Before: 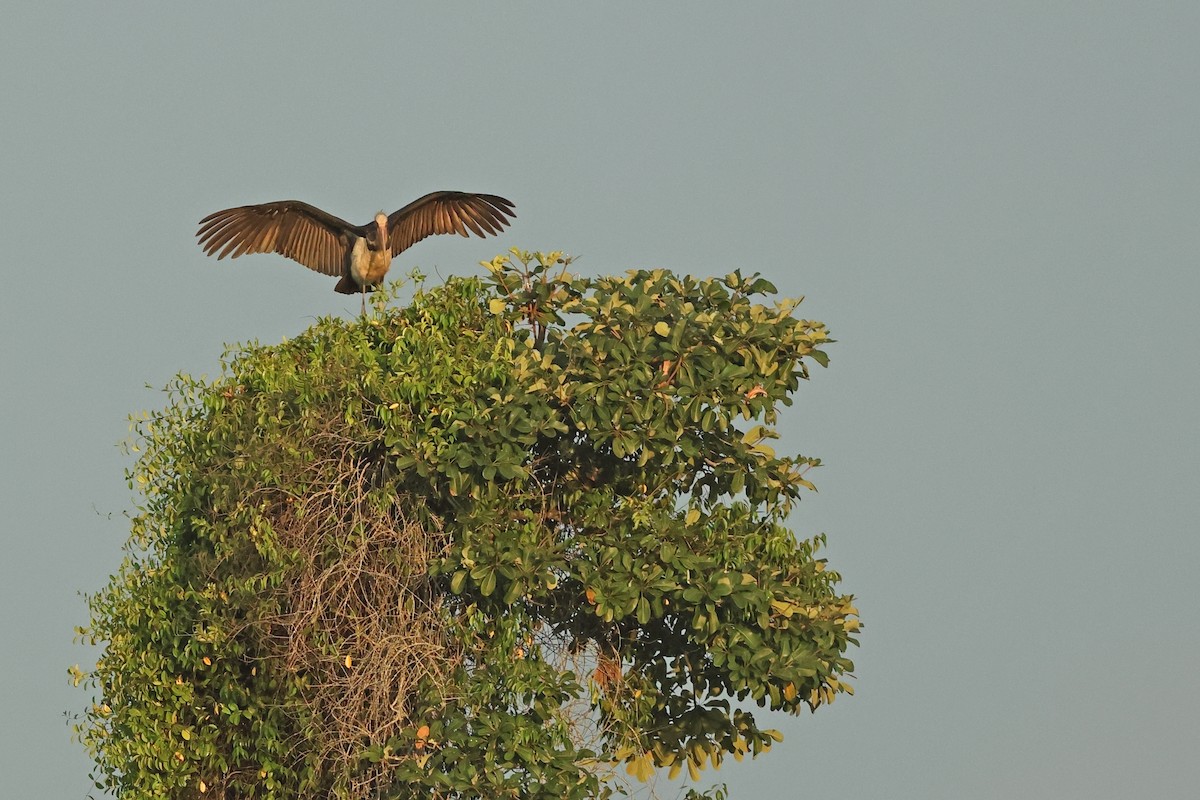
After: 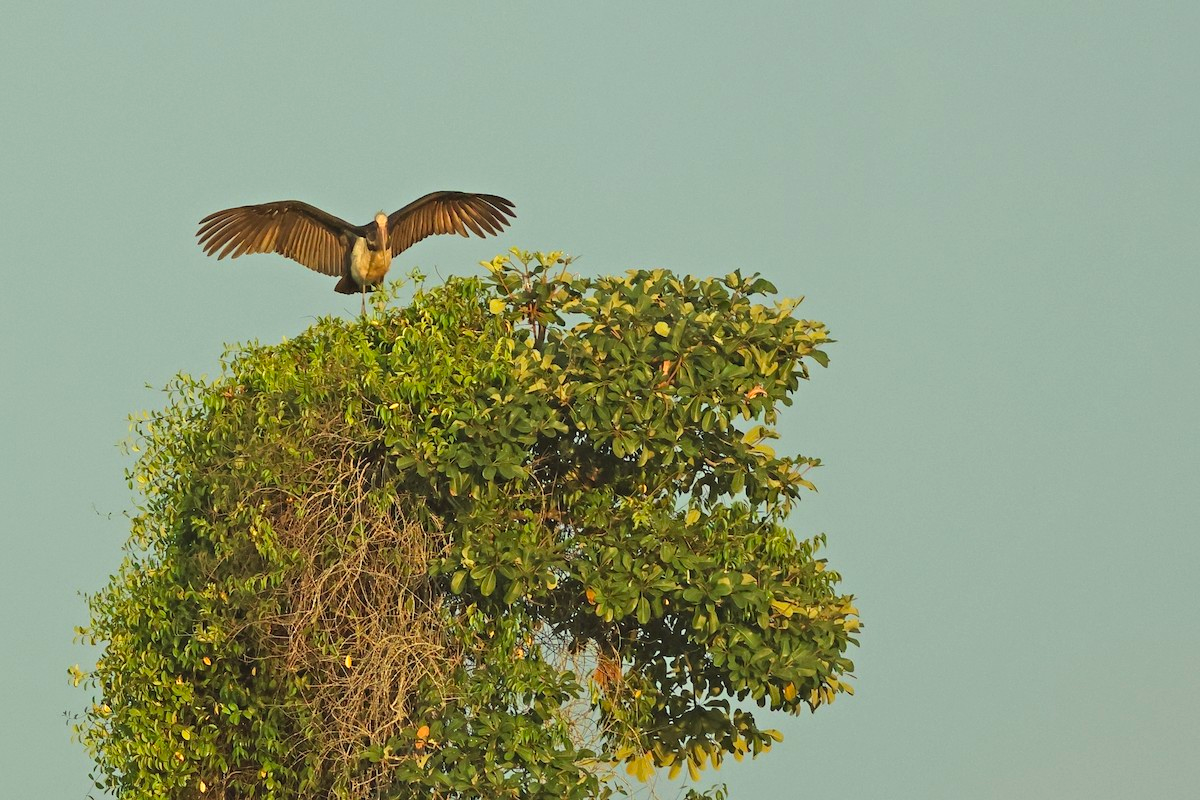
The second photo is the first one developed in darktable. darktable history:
exposure: black level correction 0, exposure 0.301 EV, compensate highlight preservation false
color balance rgb: shadows lift › chroma 1%, shadows lift › hue 30.76°, linear chroma grading › global chroma 15.514%, perceptual saturation grading › global saturation 0.25%
velvia: strength 15.18%
color correction: highlights a* -4.59, highlights b* 5.05, saturation 0.968
